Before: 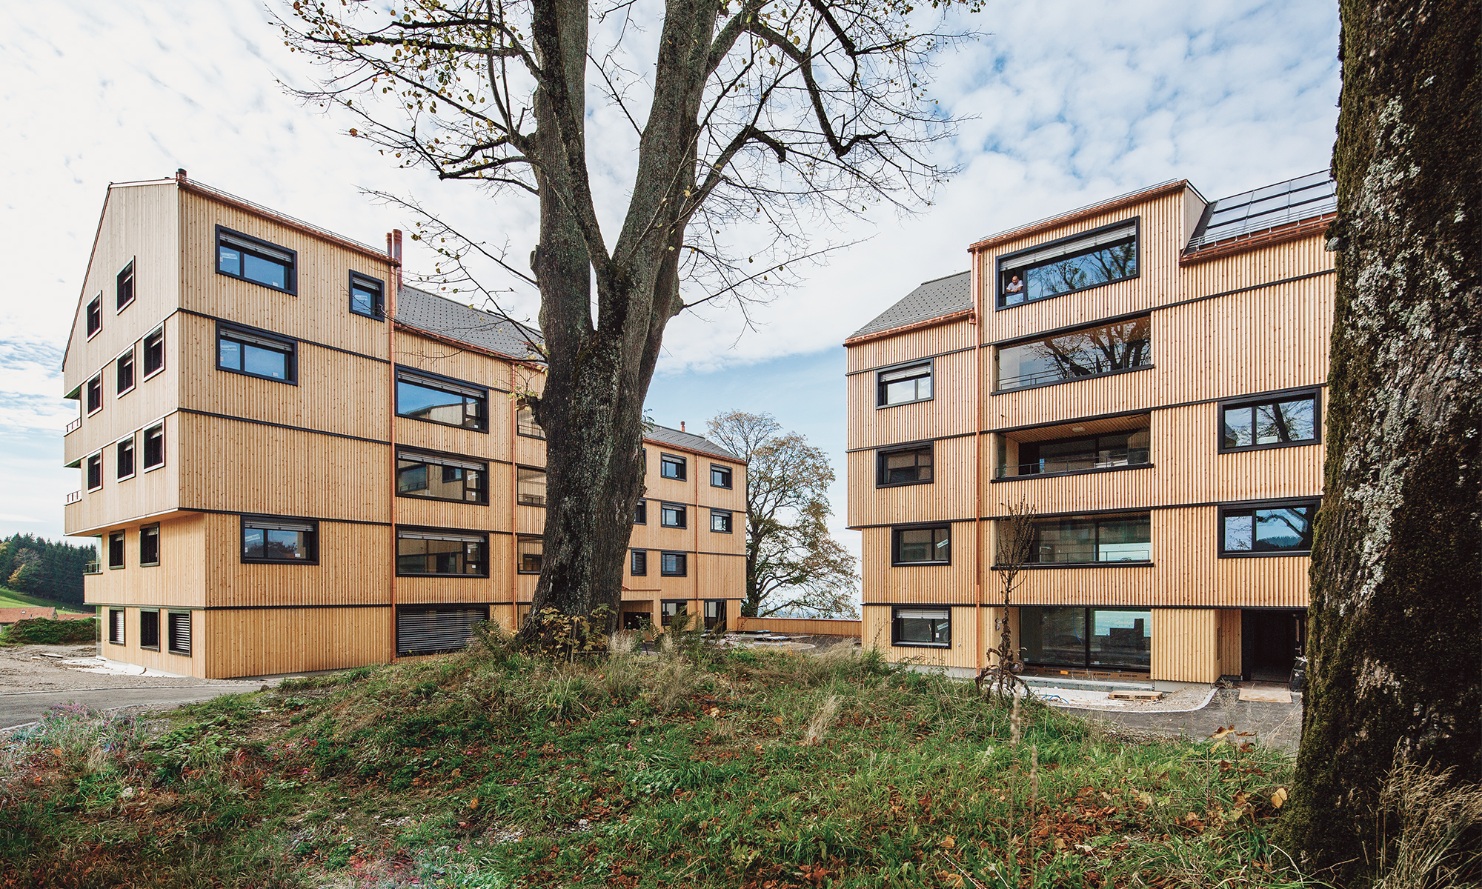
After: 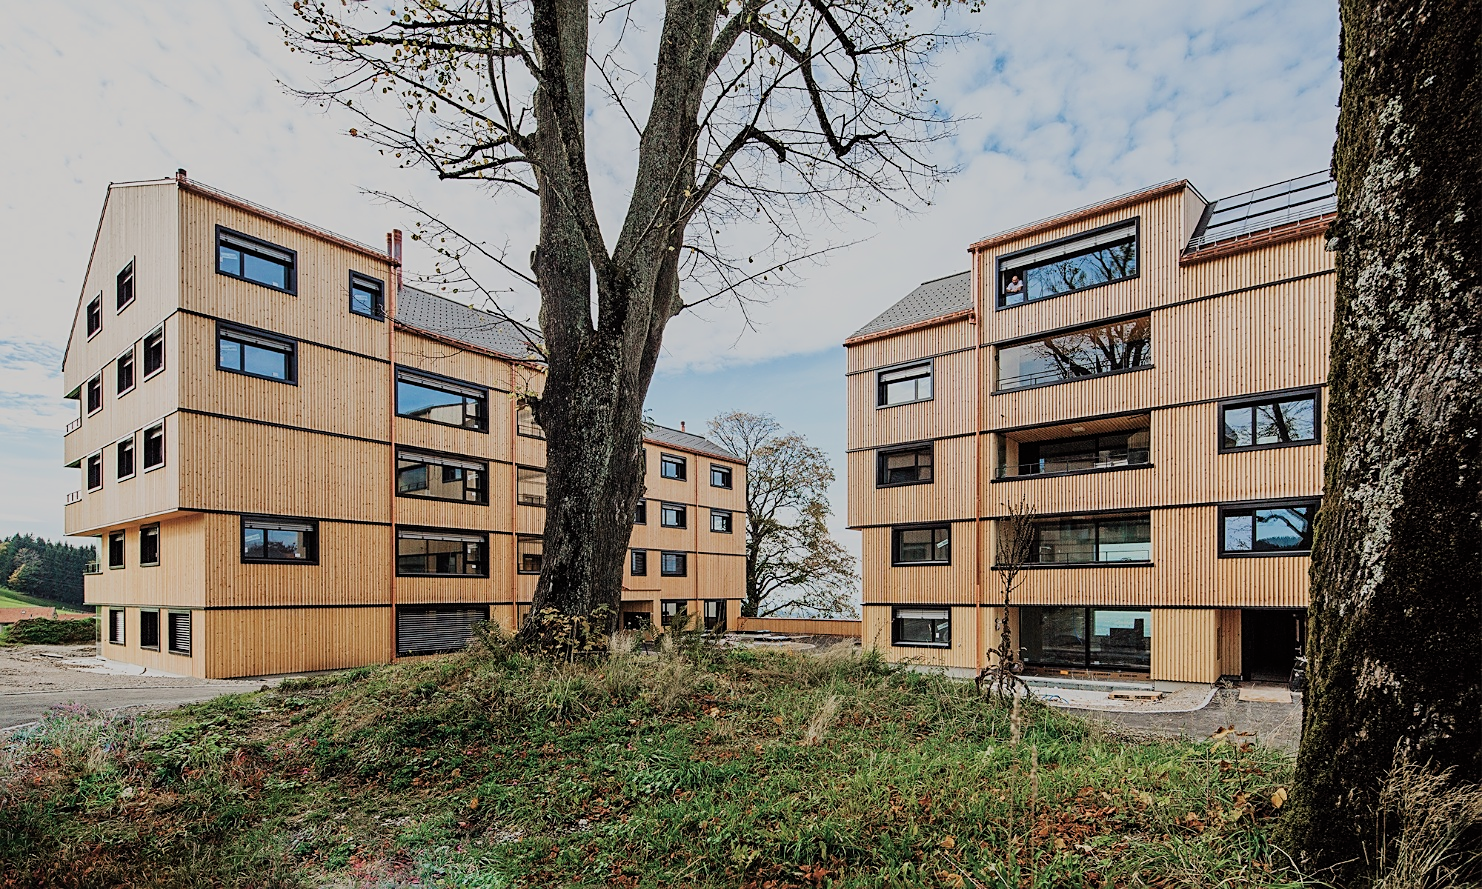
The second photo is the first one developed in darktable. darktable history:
filmic rgb: black relative exposure -7.15 EV, white relative exposure 5.36 EV, hardness 3.02, color science v6 (2022)
sharpen: on, module defaults
